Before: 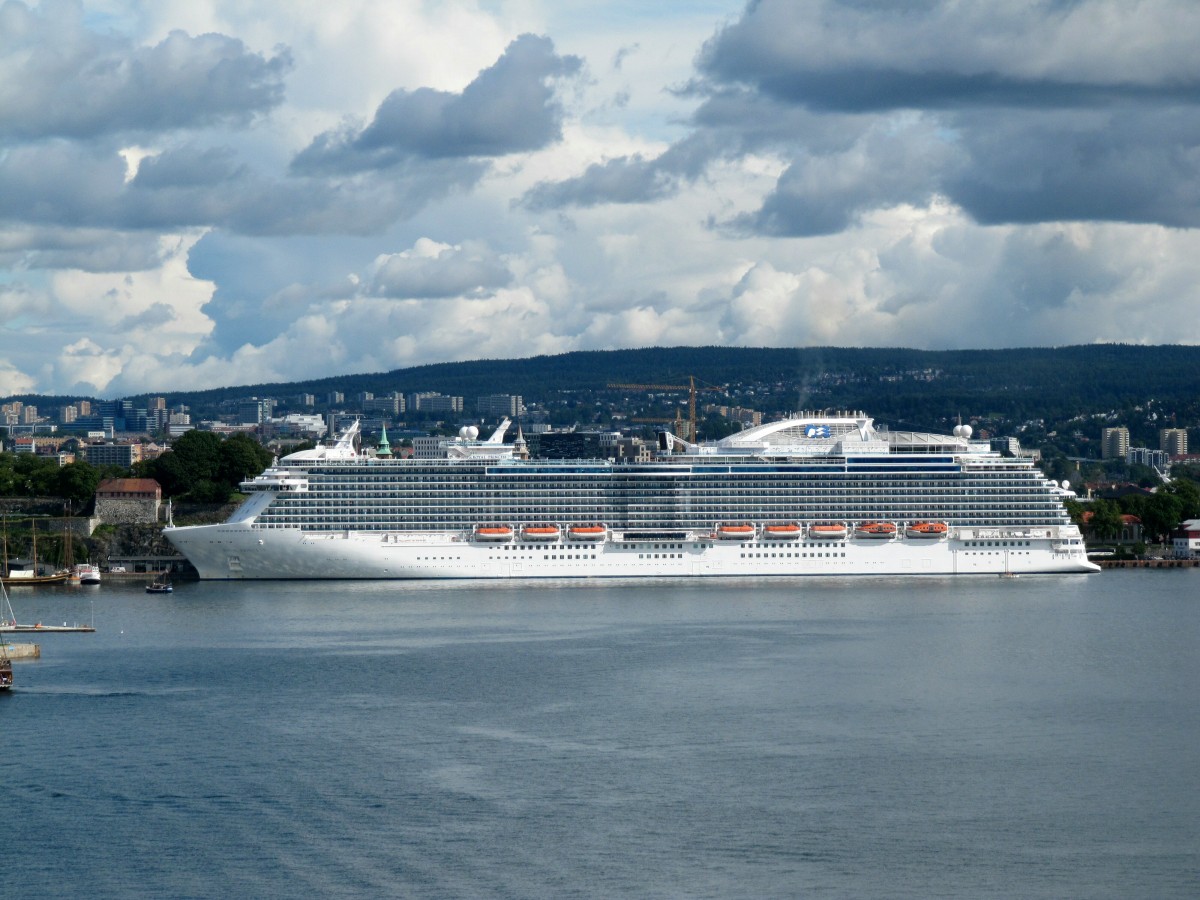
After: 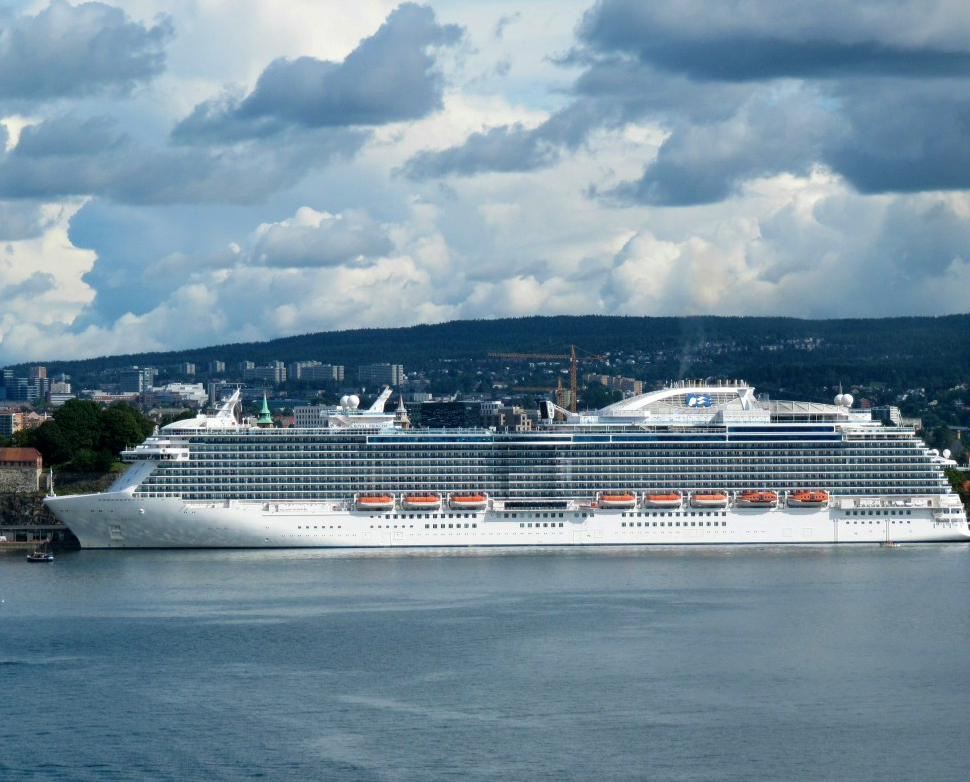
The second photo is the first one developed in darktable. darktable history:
crop: left 9.929%, top 3.475%, right 9.188%, bottom 9.529%
velvia: on, module defaults
